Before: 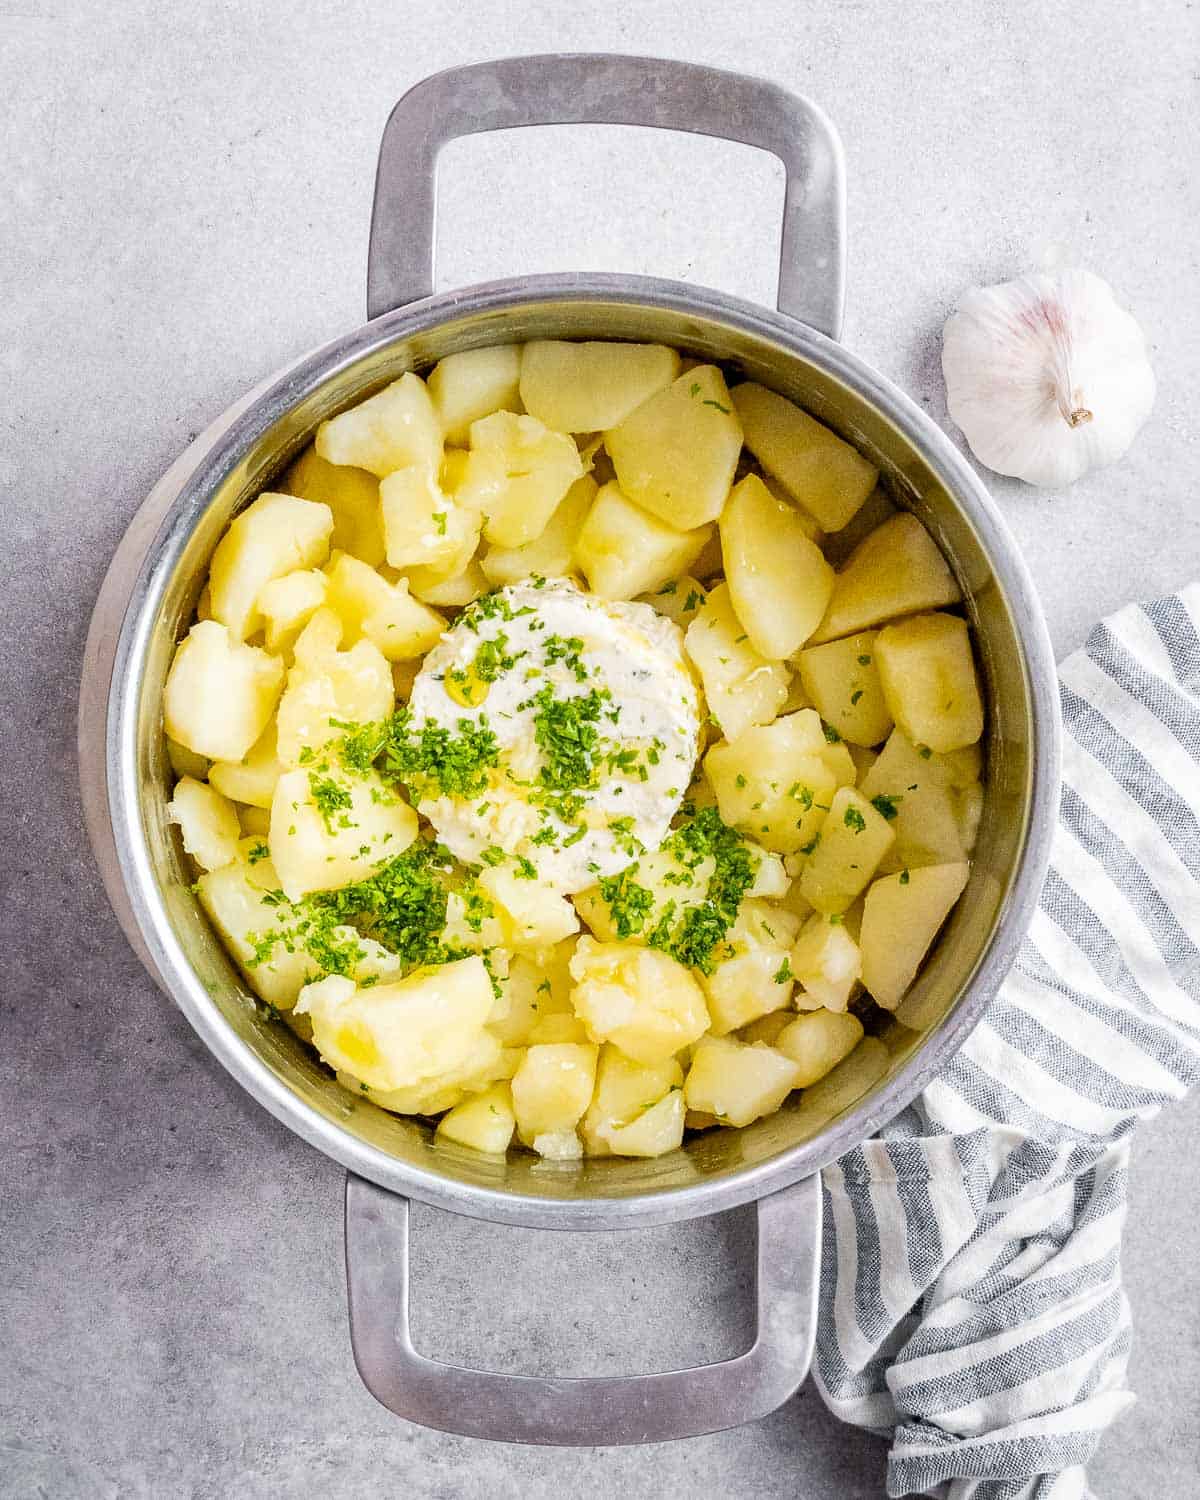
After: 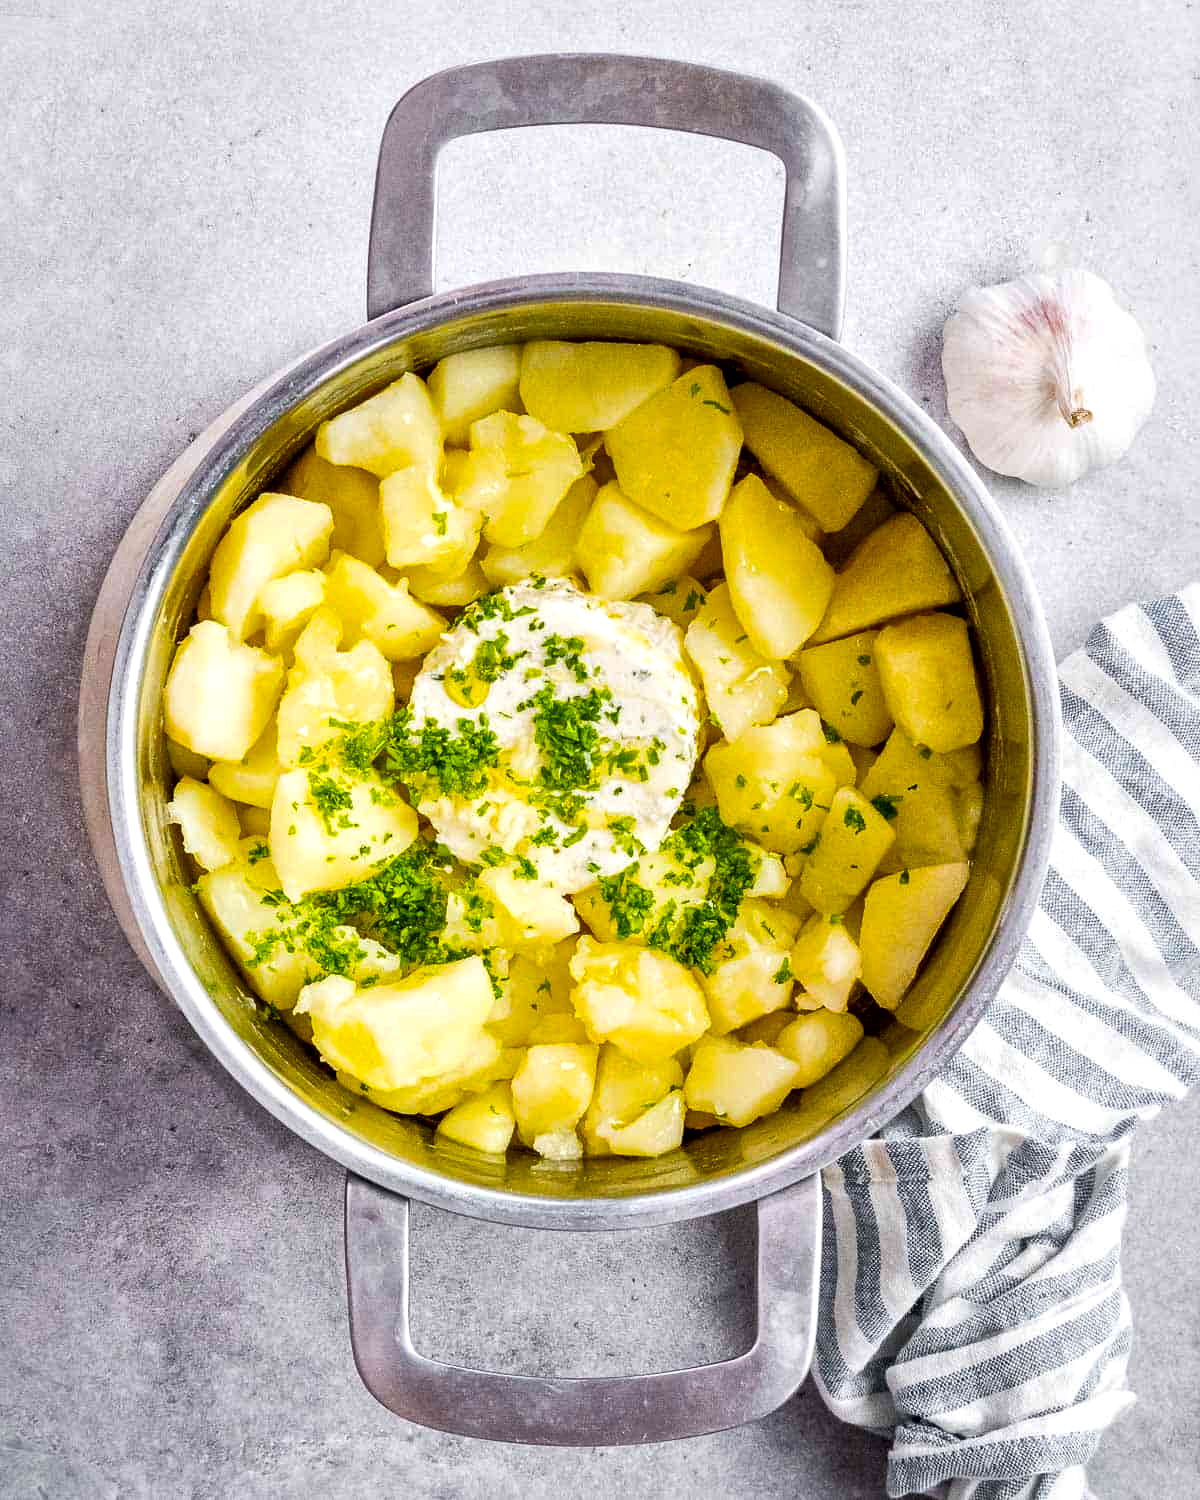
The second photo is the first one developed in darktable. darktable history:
local contrast: mode bilateral grid, contrast 50, coarseness 50, detail 150%, midtone range 0.2
color balance rgb: perceptual saturation grading › global saturation 30%, global vibrance 20%
